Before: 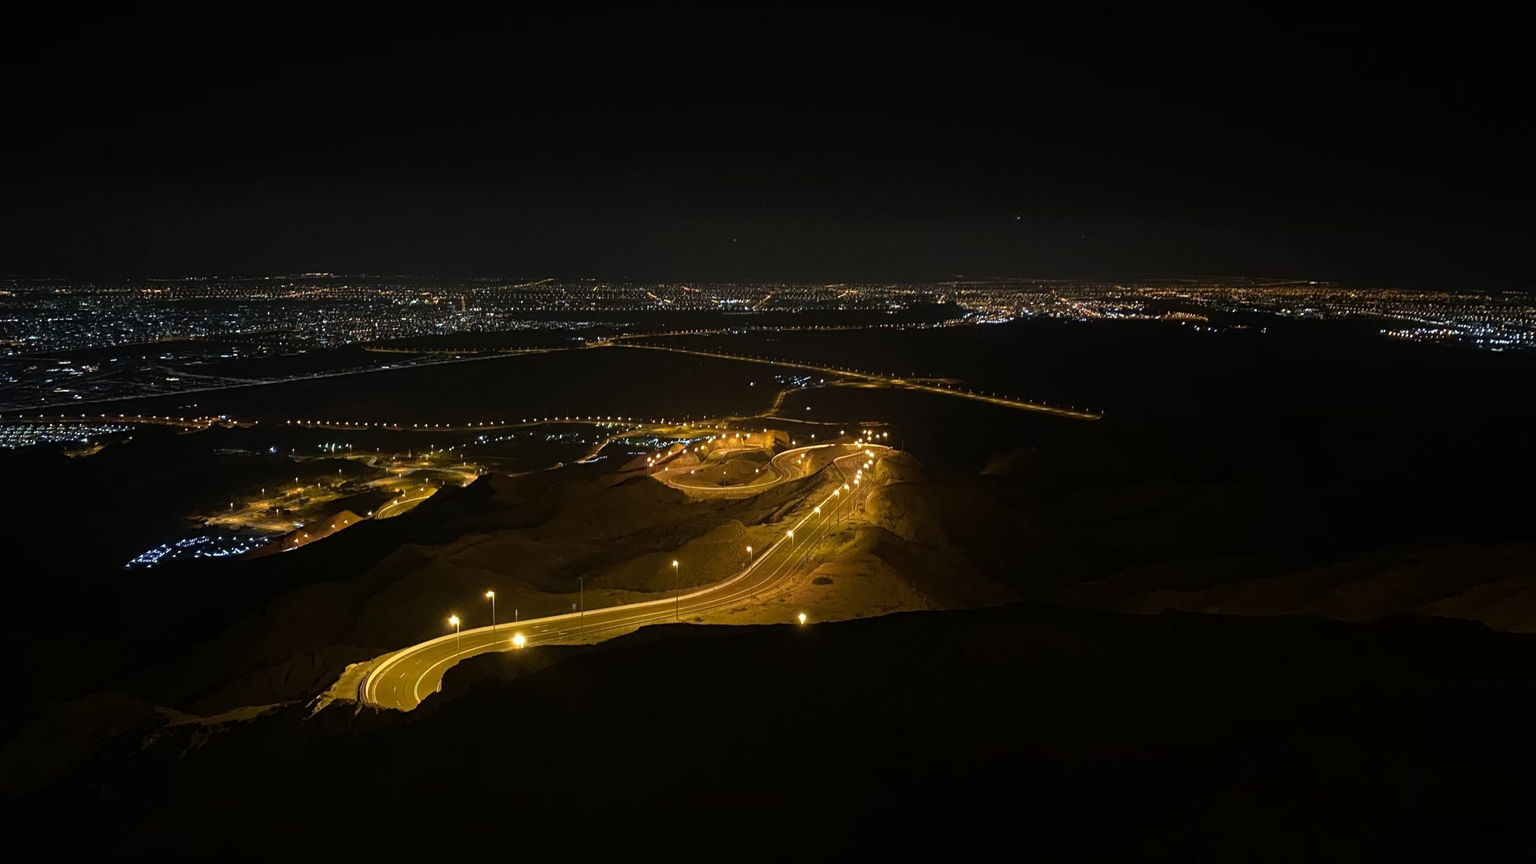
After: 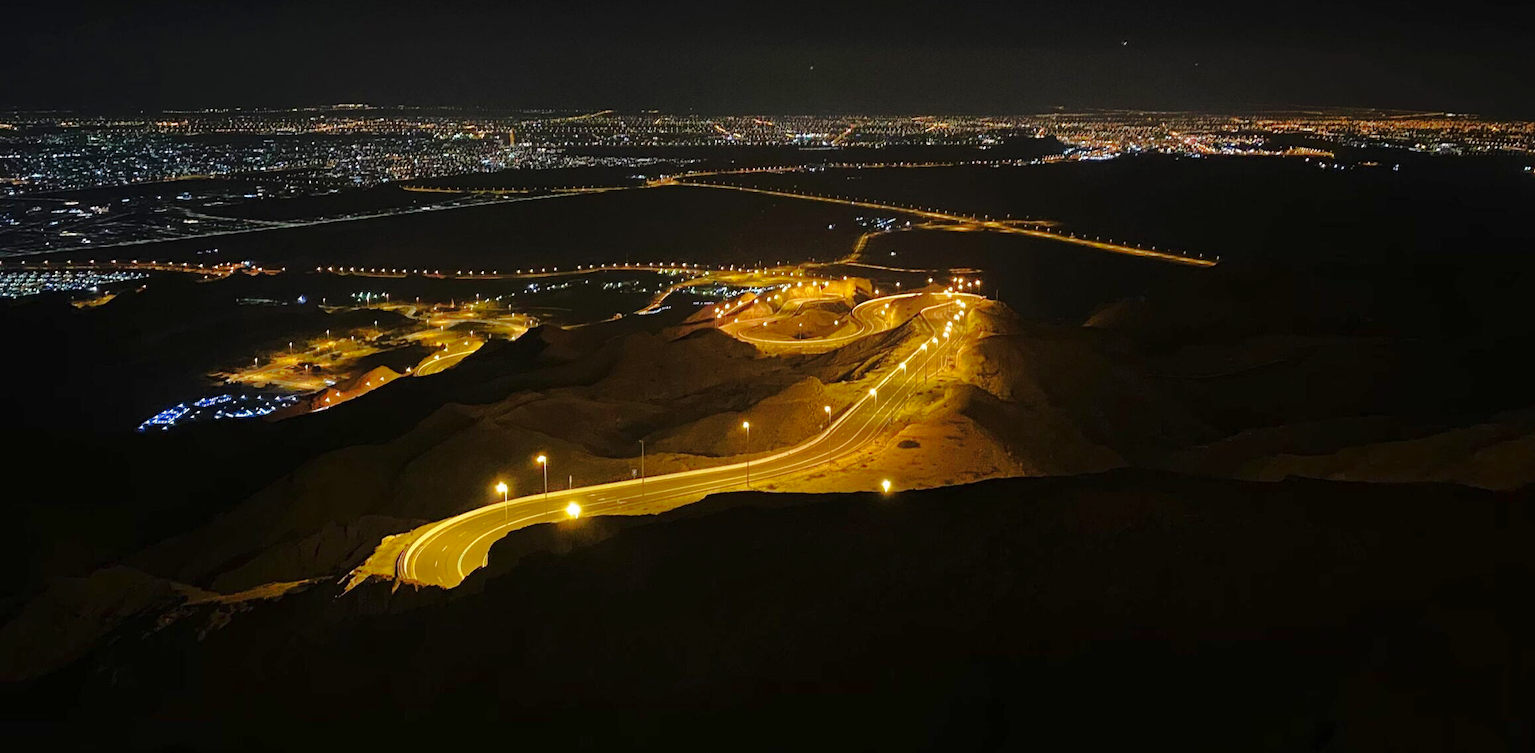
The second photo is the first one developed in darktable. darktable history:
shadows and highlights: highlights color adjustment 55.52%
crop: top 20.708%, right 9.453%, bottom 0.291%
base curve: curves: ch0 [(0, 0) (0.028, 0.03) (0.121, 0.232) (0.46, 0.748) (0.859, 0.968) (1, 1)], preserve colors none
